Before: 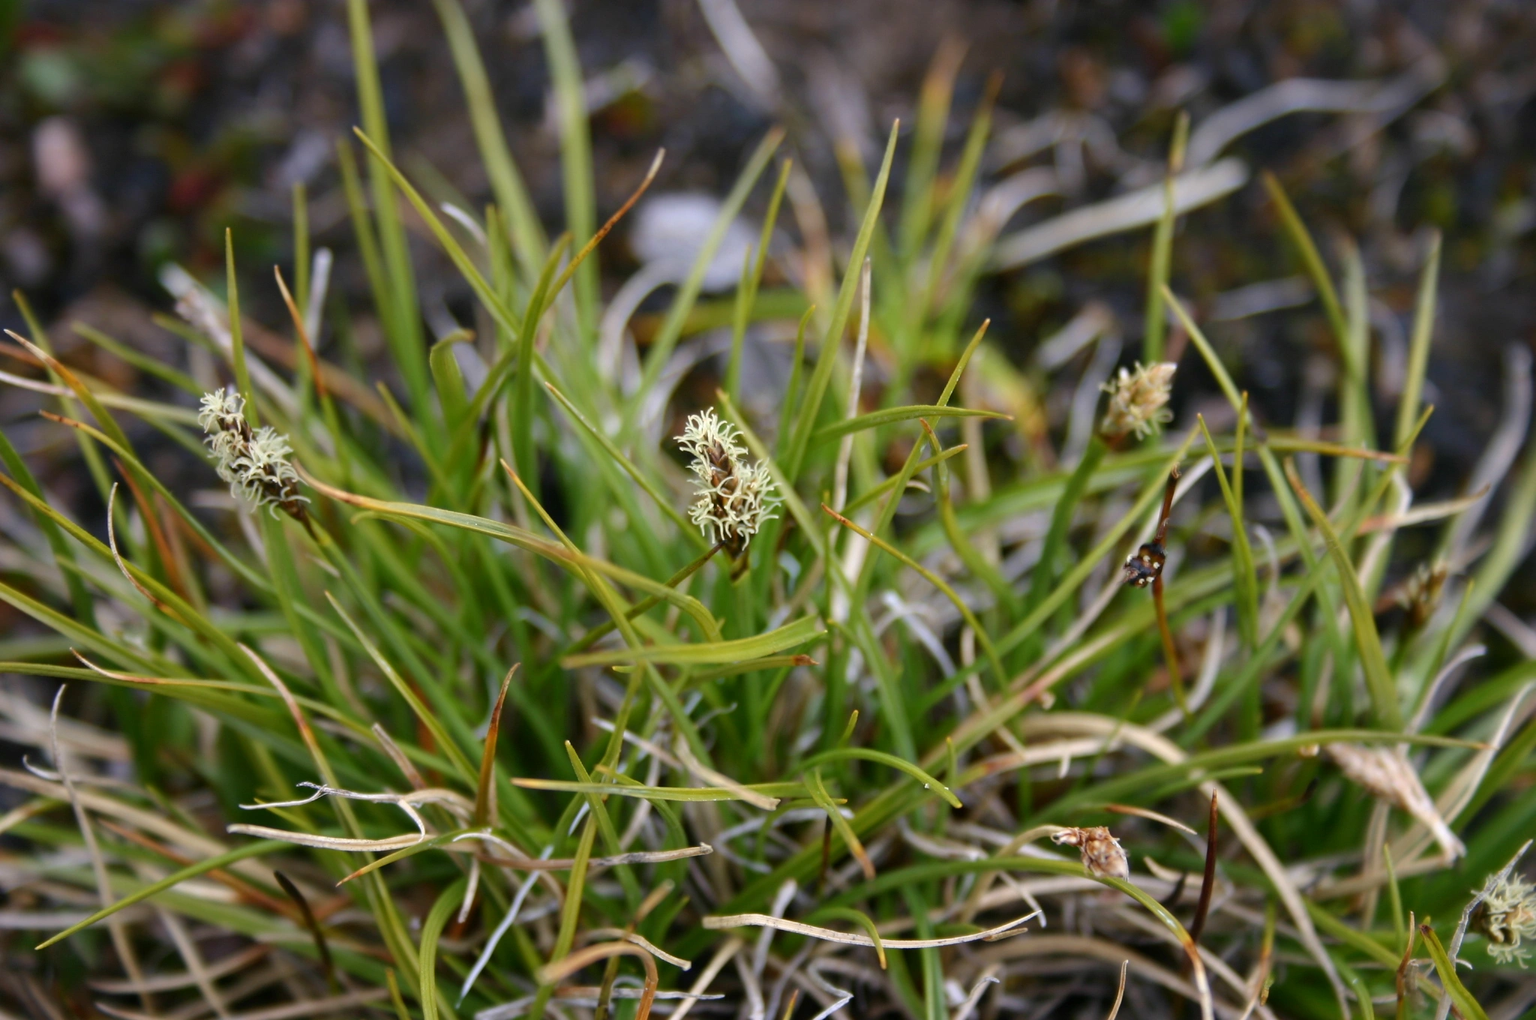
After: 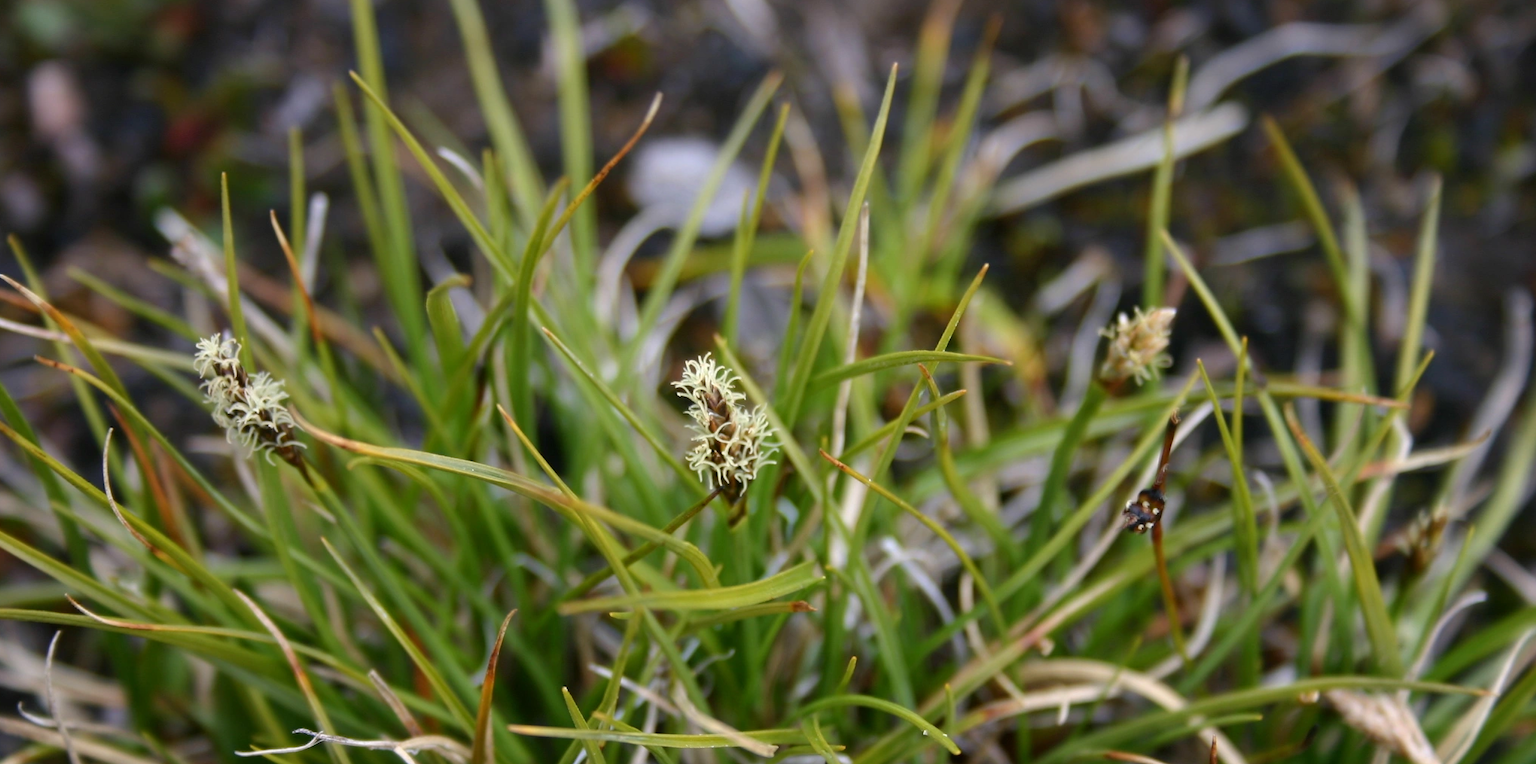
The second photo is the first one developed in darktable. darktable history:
crop: left 0.359%, top 5.553%, bottom 19.73%
